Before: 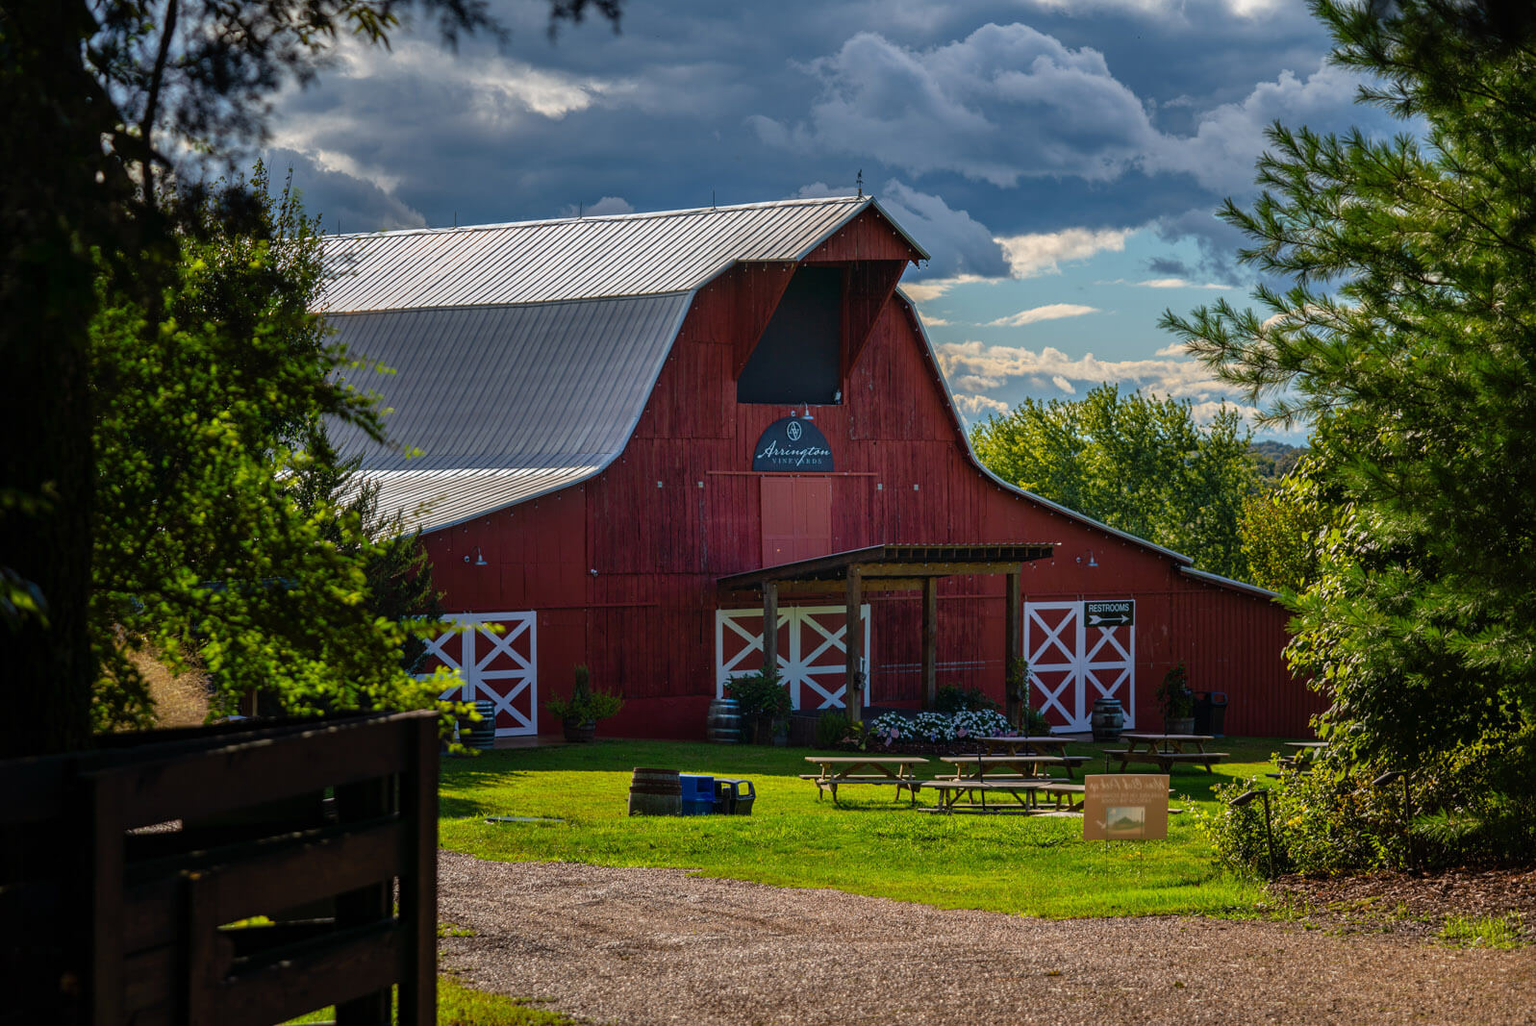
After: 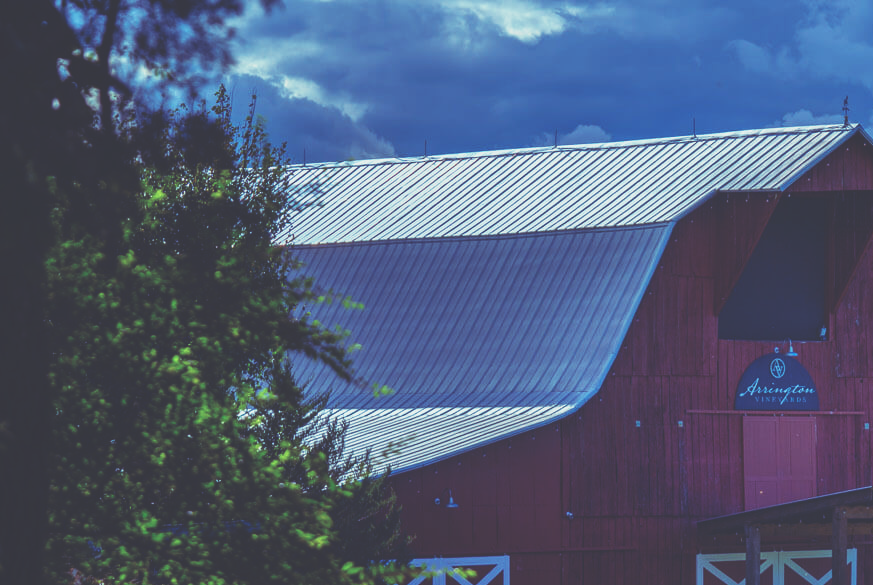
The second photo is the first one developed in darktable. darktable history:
rgb curve: curves: ch0 [(0, 0.186) (0.314, 0.284) (0.576, 0.466) (0.805, 0.691) (0.936, 0.886)]; ch1 [(0, 0.186) (0.314, 0.284) (0.581, 0.534) (0.771, 0.746) (0.936, 0.958)]; ch2 [(0, 0.216) (0.275, 0.39) (1, 1)], mode RGB, independent channels, compensate middle gray true, preserve colors none
crop and rotate: left 3.047%, top 7.509%, right 42.236%, bottom 37.598%
base curve: curves: ch0 [(0, 0) (0.088, 0.125) (0.176, 0.251) (0.354, 0.501) (0.613, 0.749) (1, 0.877)], preserve colors none
